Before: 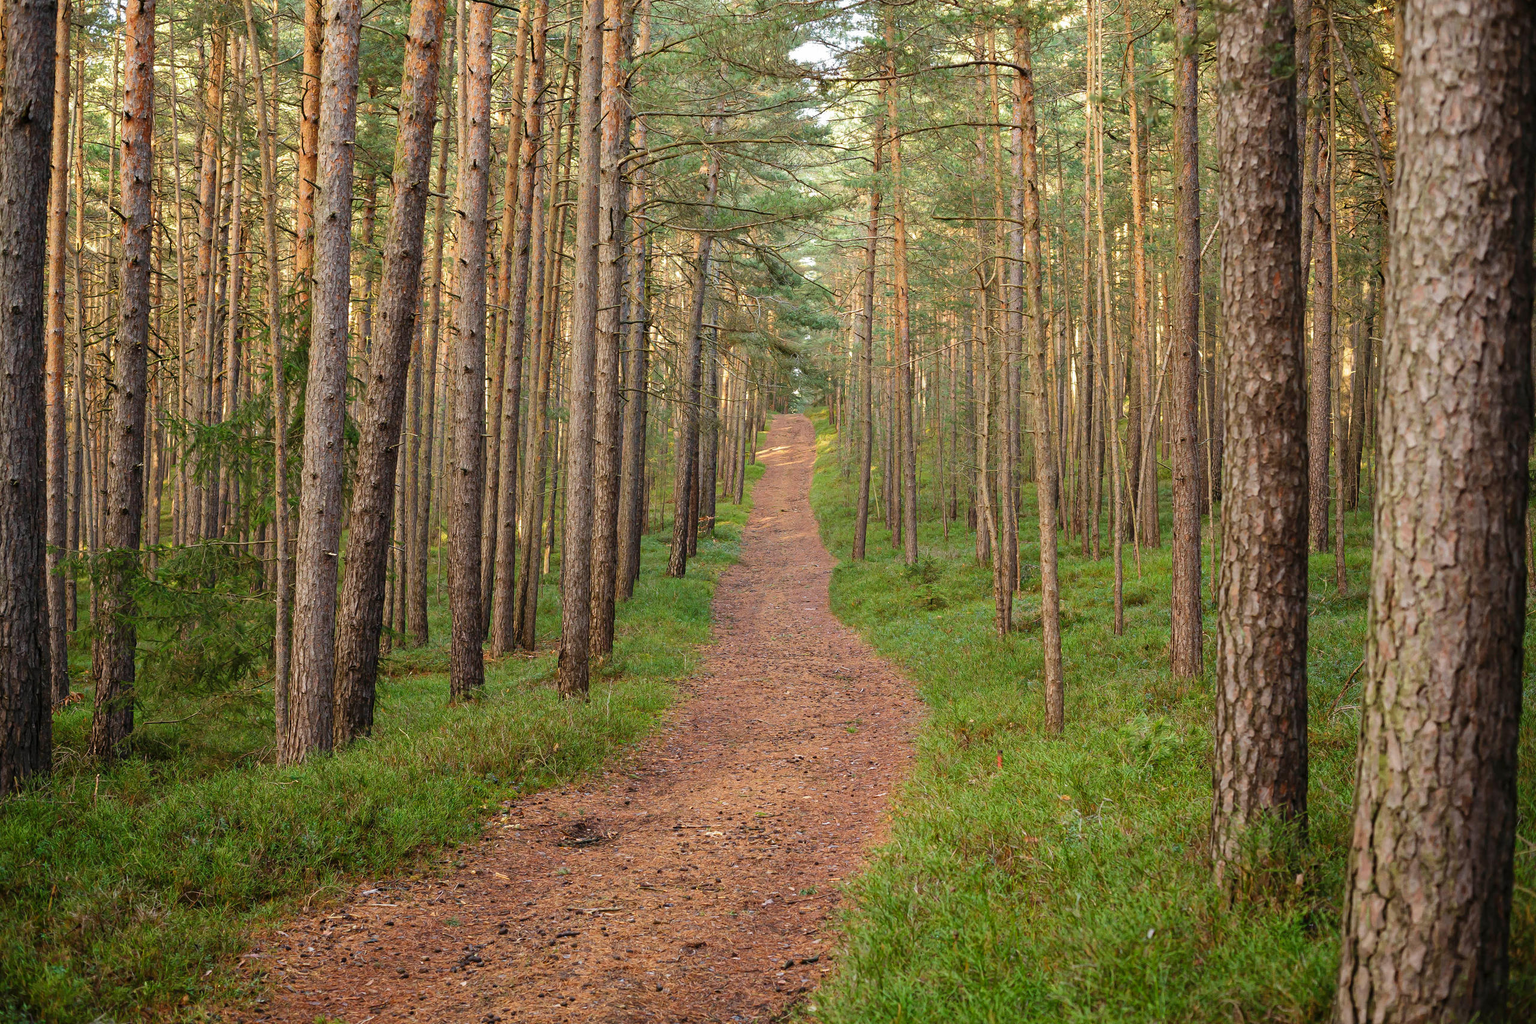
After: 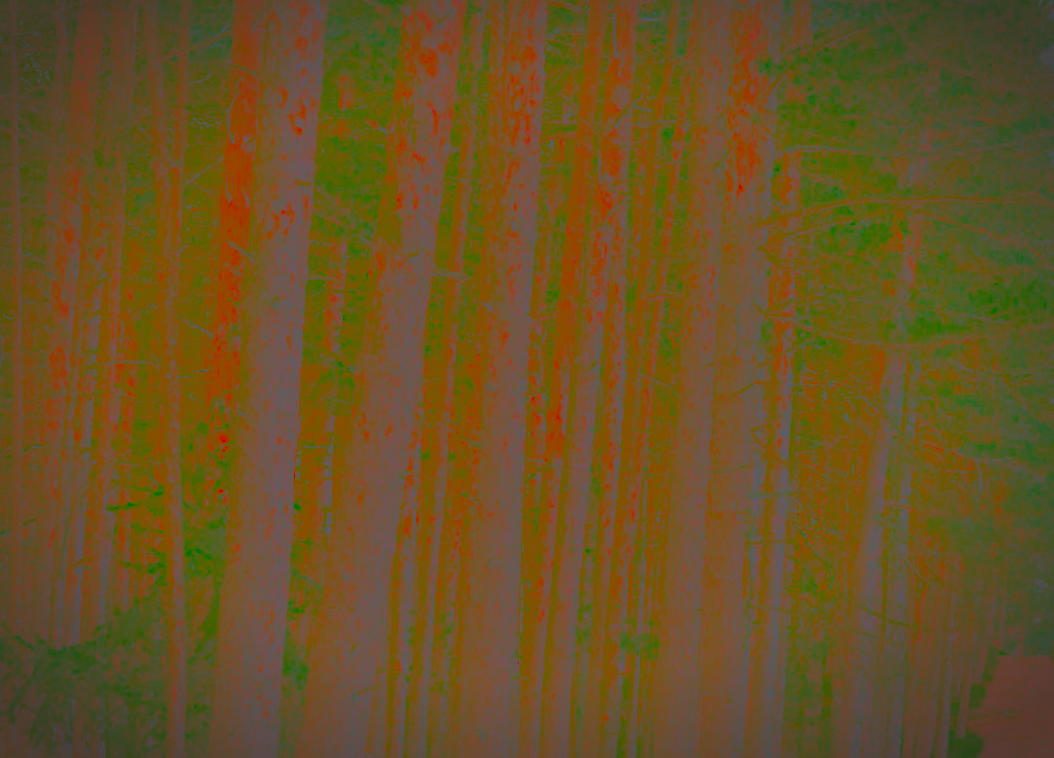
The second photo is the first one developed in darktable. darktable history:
contrast brightness saturation: contrast -0.99, brightness -0.17, saturation 0.75
local contrast: on, module defaults
vignetting: automatic ratio true
crop and rotate: left 10.817%, top 0.062%, right 47.194%, bottom 53.626%
rotate and perspective: rotation 1.57°, crop left 0.018, crop right 0.982, crop top 0.039, crop bottom 0.961
